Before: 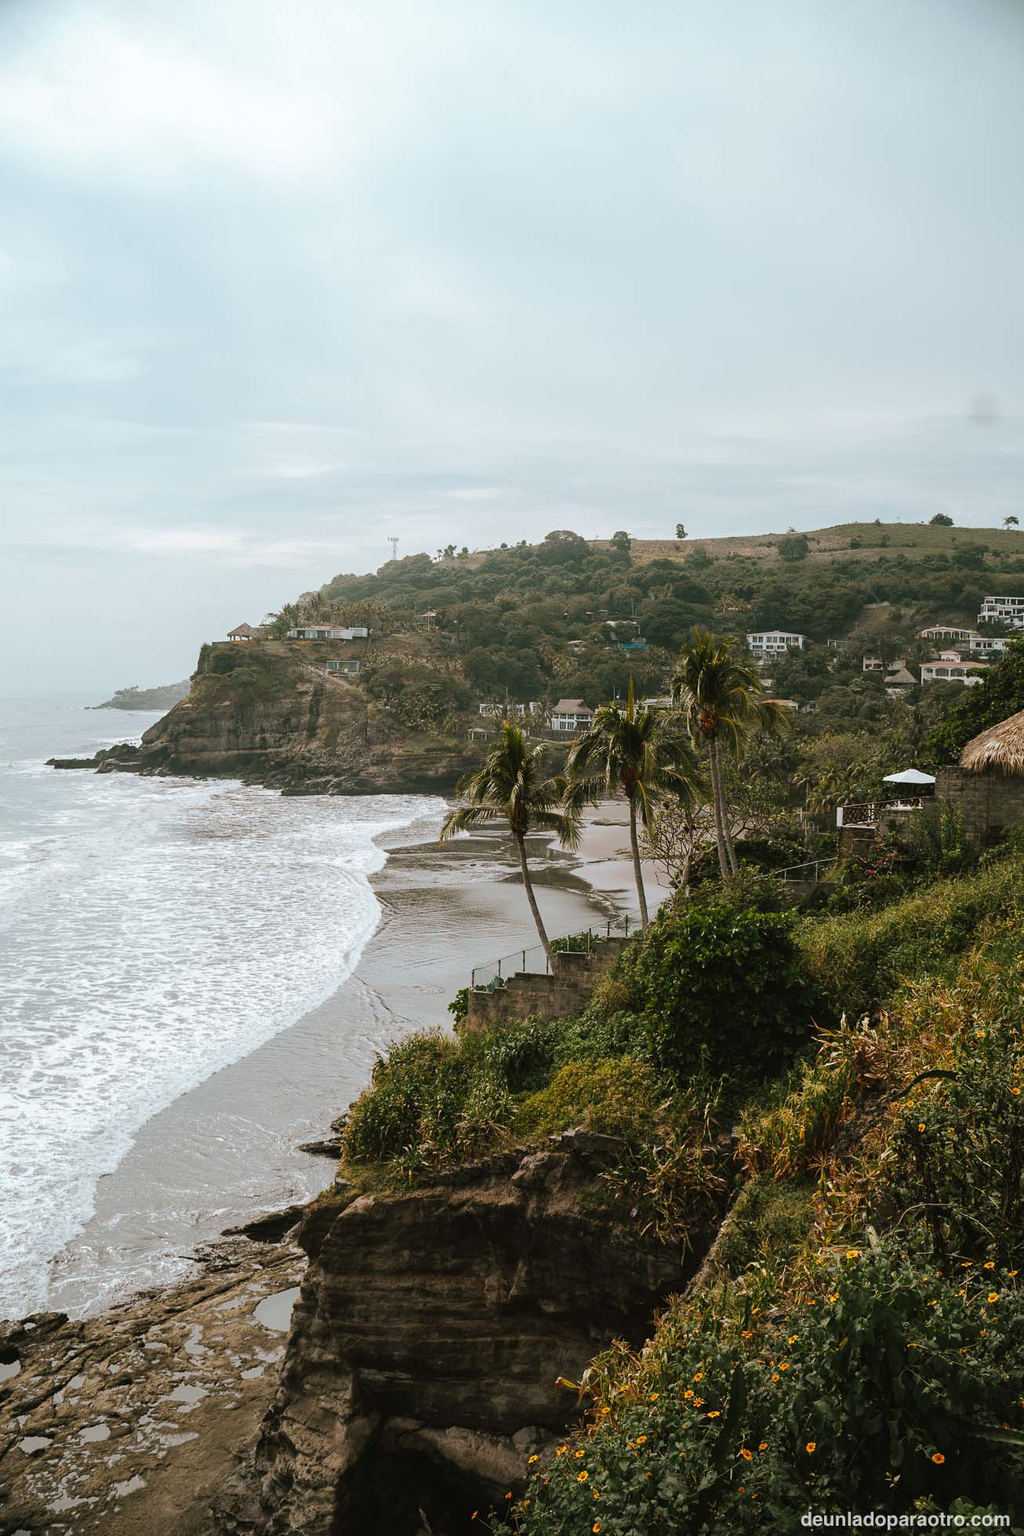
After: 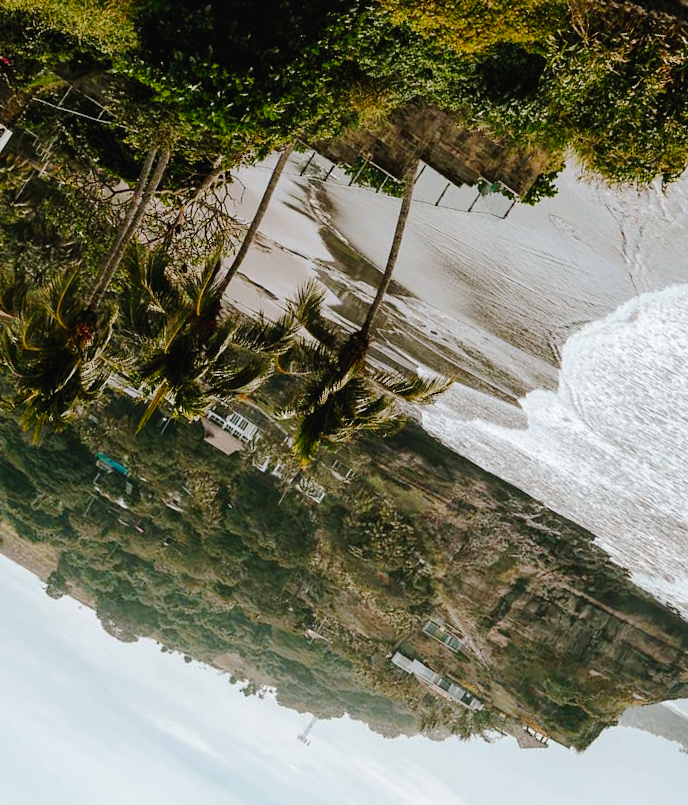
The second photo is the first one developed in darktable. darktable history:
tone curve: curves: ch0 [(0, 0) (0.003, 0.026) (0.011, 0.025) (0.025, 0.022) (0.044, 0.022) (0.069, 0.028) (0.1, 0.041) (0.136, 0.062) (0.177, 0.103) (0.224, 0.167) (0.277, 0.242) (0.335, 0.343) (0.399, 0.452) (0.468, 0.539) (0.543, 0.614) (0.623, 0.683) (0.709, 0.749) (0.801, 0.827) (0.898, 0.918) (1, 1)], preserve colors none
local contrast: mode bilateral grid, contrast 10, coarseness 25, detail 111%, midtone range 0.2
tone equalizer: edges refinement/feathering 500, mask exposure compensation -1.57 EV, preserve details no
crop and rotate: angle 148.5°, left 9.124%, top 15.612%, right 4.587%, bottom 17.07%
